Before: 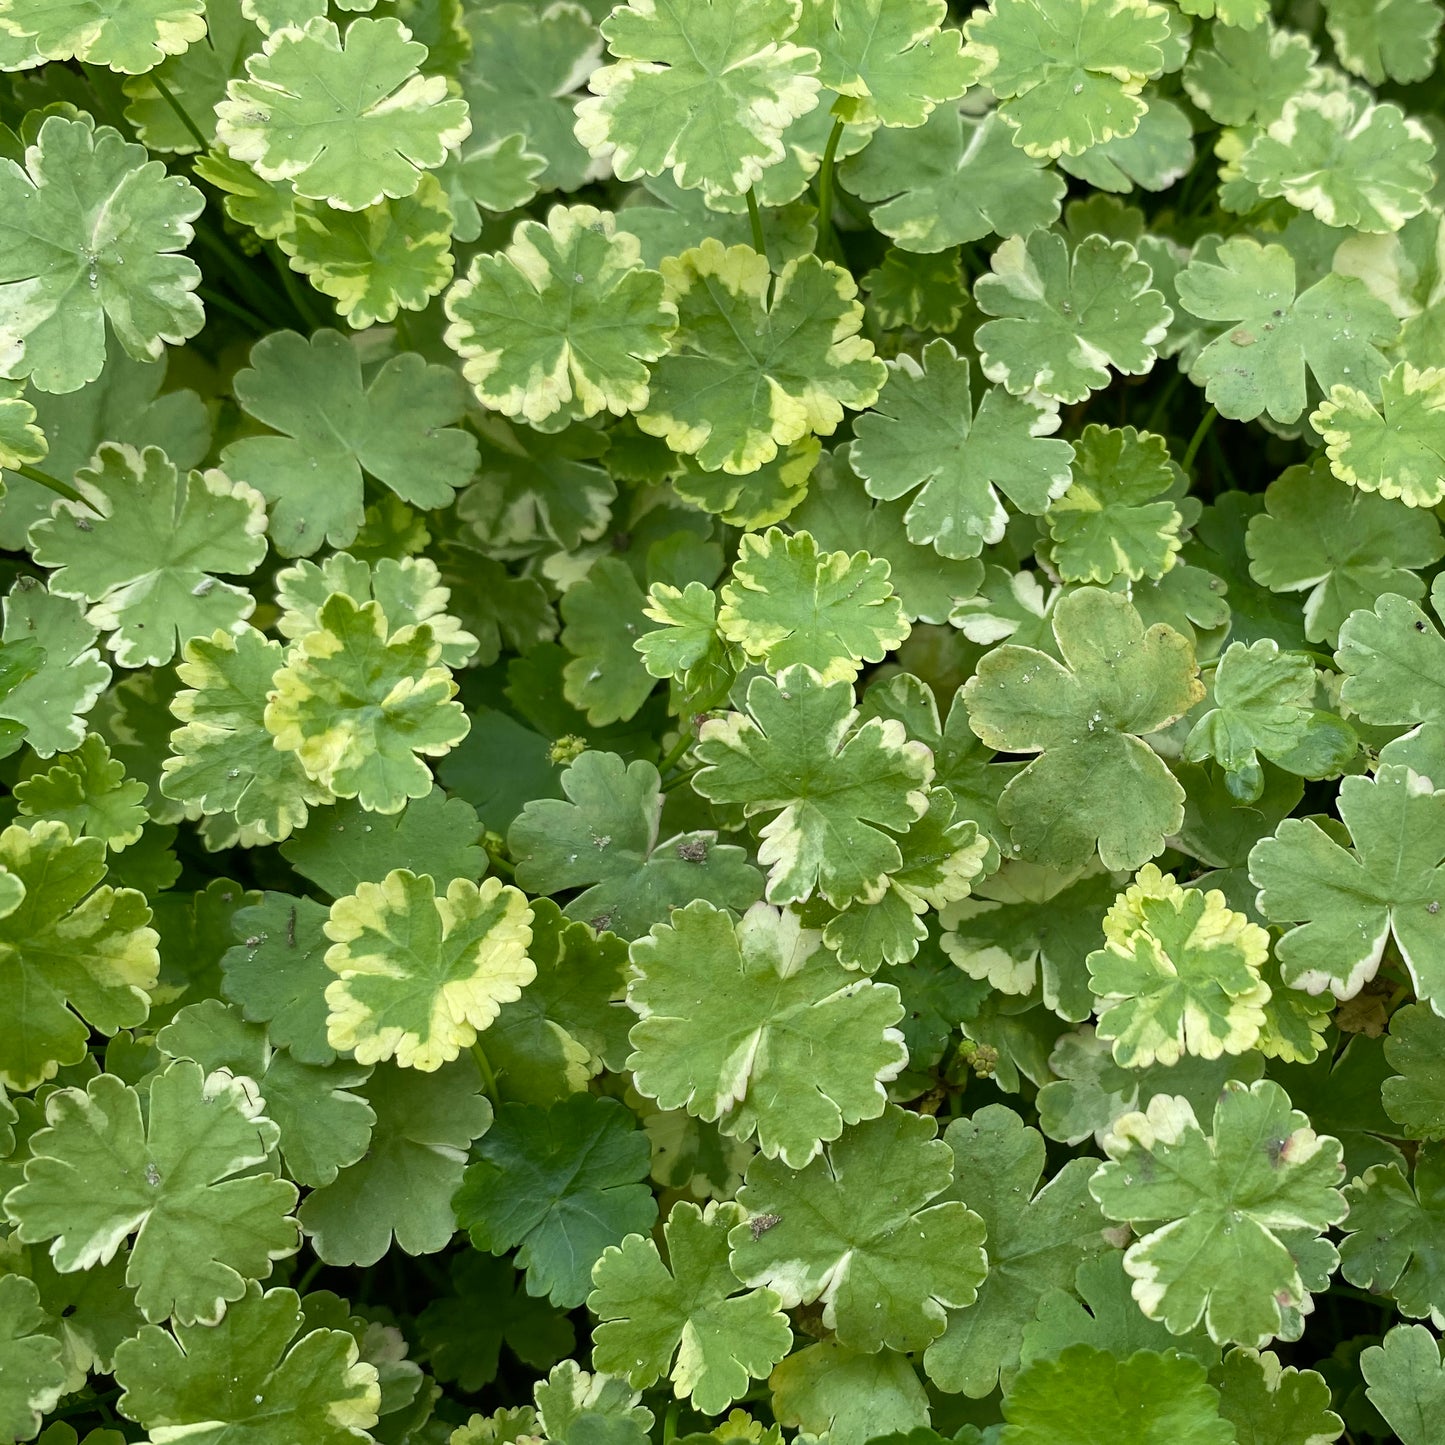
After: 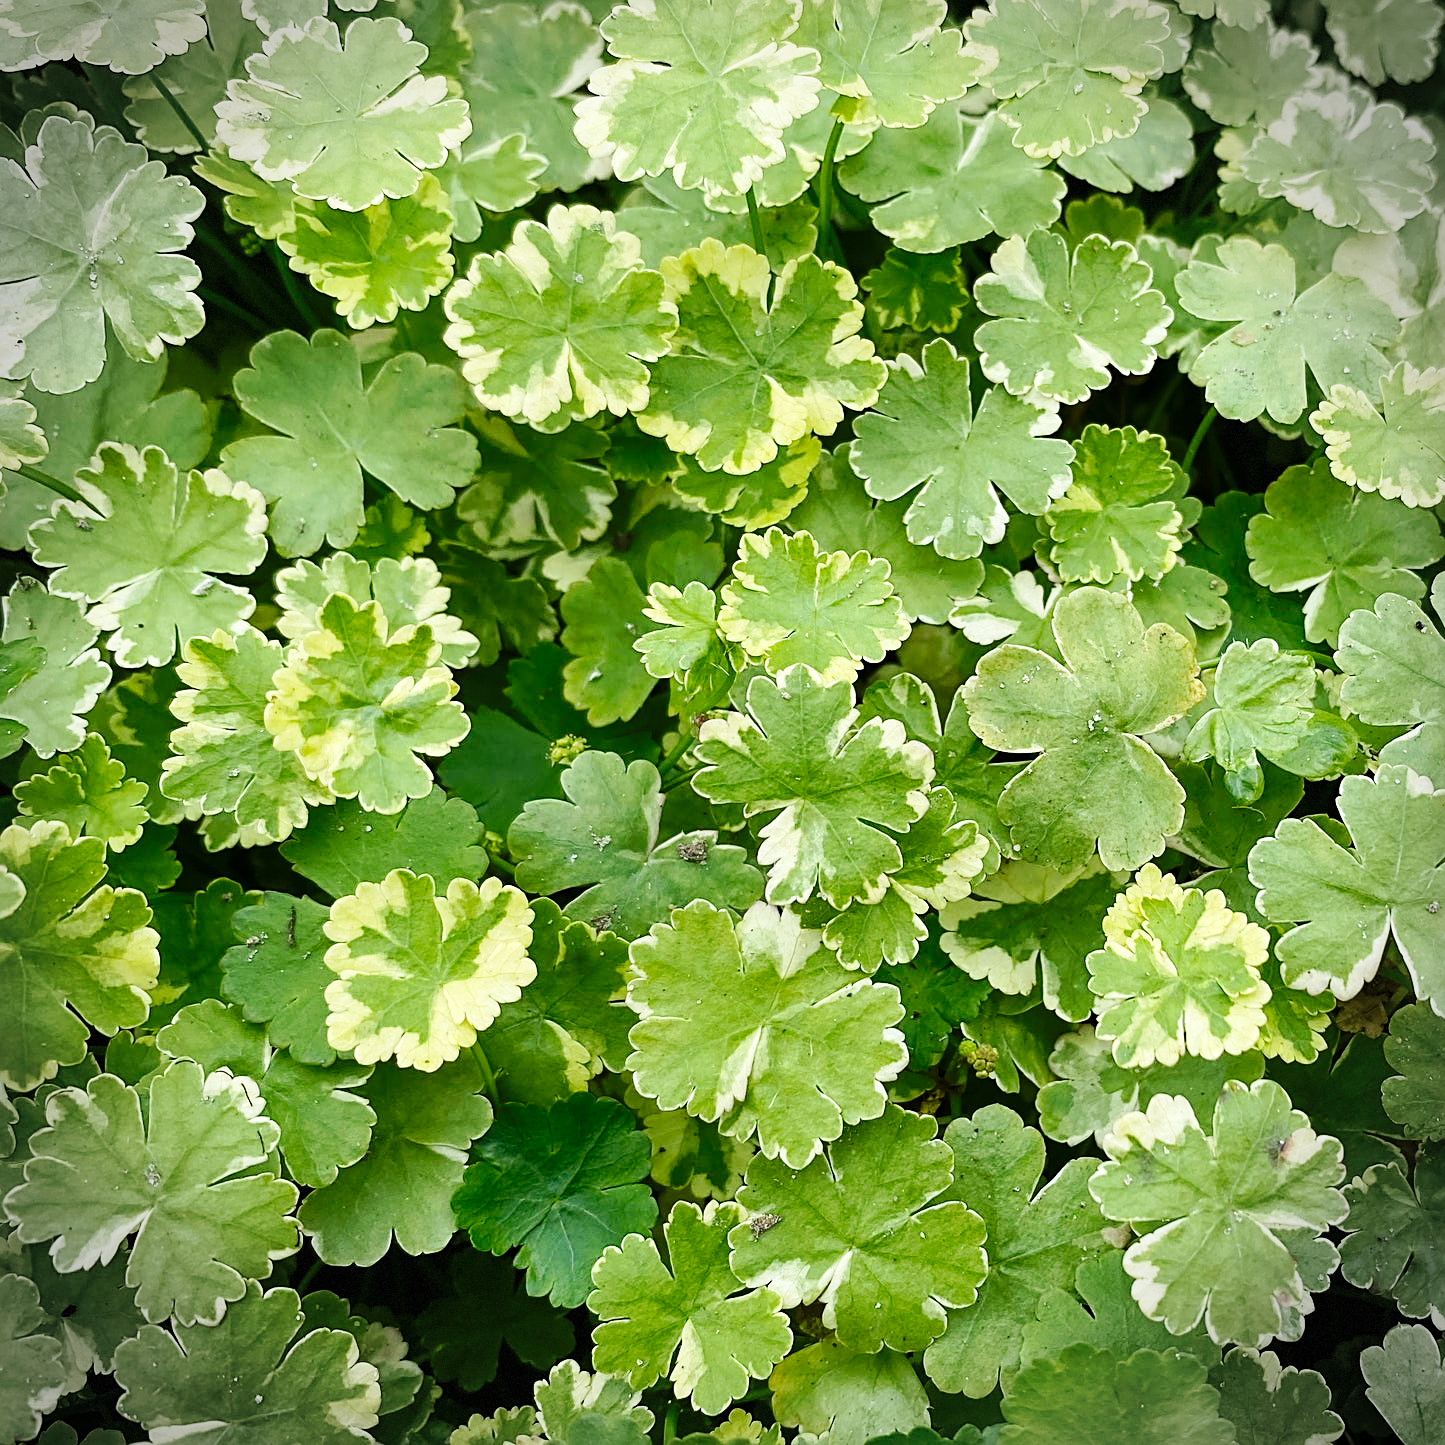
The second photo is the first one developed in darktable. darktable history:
sharpen: on, module defaults
base curve: curves: ch0 [(0, 0) (0.036, 0.025) (0.121, 0.166) (0.206, 0.329) (0.605, 0.79) (1, 1)], preserve colors none
vignetting: dithering 8-bit output, unbound false
